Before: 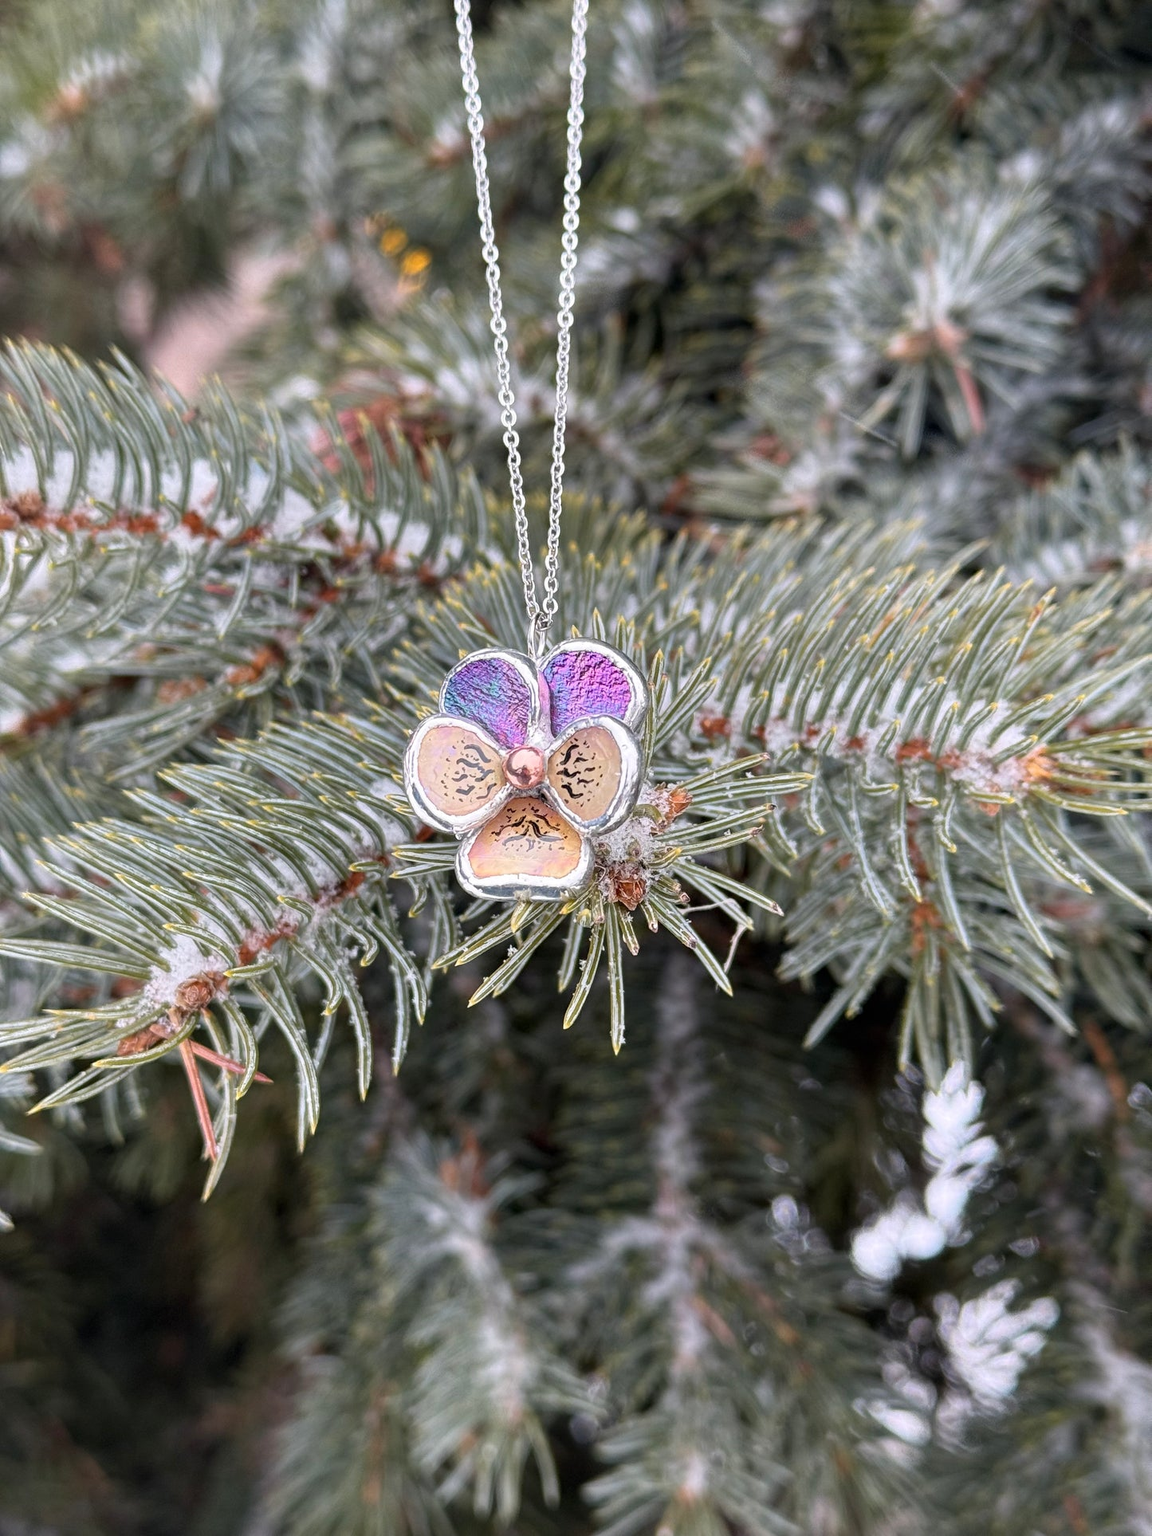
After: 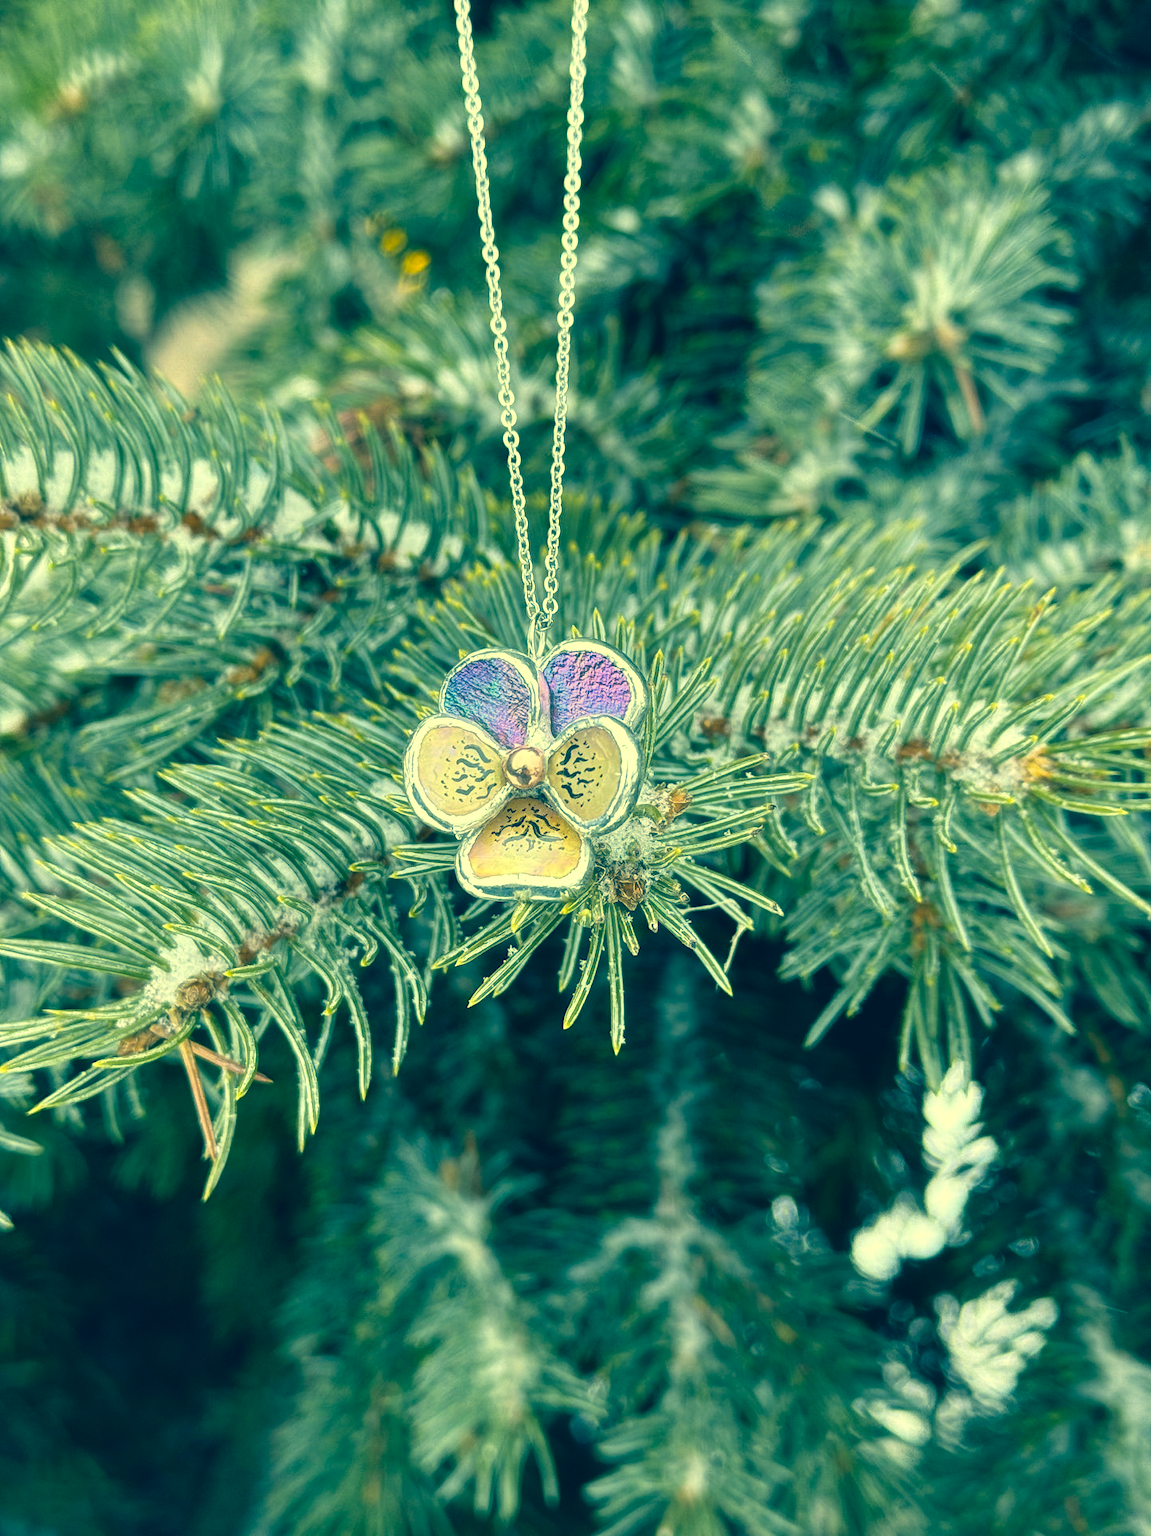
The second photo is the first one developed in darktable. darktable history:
color balance: contrast 10%
color correction: highlights a* -15.58, highlights b* 40, shadows a* -40, shadows b* -26.18
haze removal: strength -0.1, adaptive false
